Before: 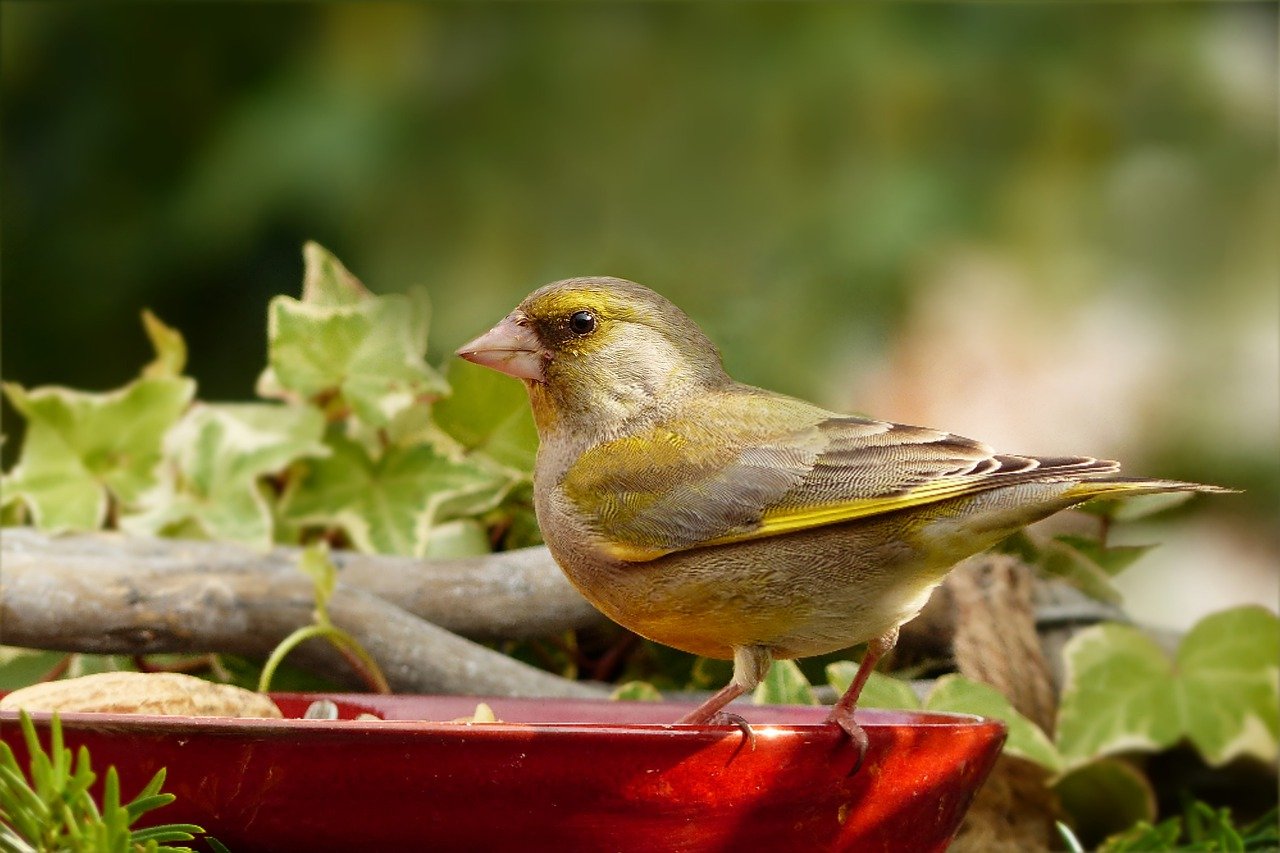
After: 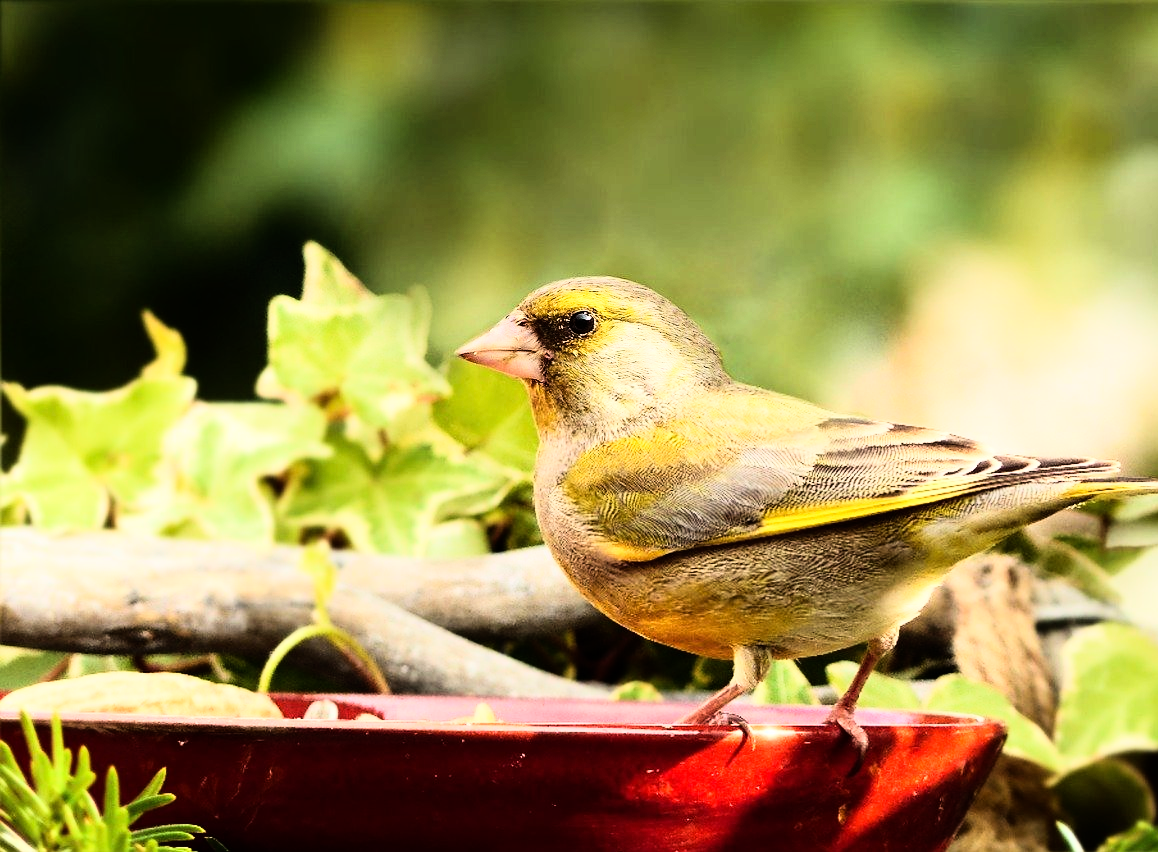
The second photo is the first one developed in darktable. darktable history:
crop: right 9.509%, bottom 0.031%
rgb curve: curves: ch0 [(0, 0) (0.21, 0.15) (0.24, 0.21) (0.5, 0.75) (0.75, 0.96) (0.89, 0.99) (1, 1)]; ch1 [(0, 0.02) (0.21, 0.13) (0.25, 0.2) (0.5, 0.67) (0.75, 0.9) (0.89, 0.97) (1, 1)]; ch2 [(0, 0.02) (0.21, 0.13) (0.25, 0.2) (0.5, 0.67) (0.75, 0.9) (0.89, 0.97) (1, 1)], compensate middle gray true
